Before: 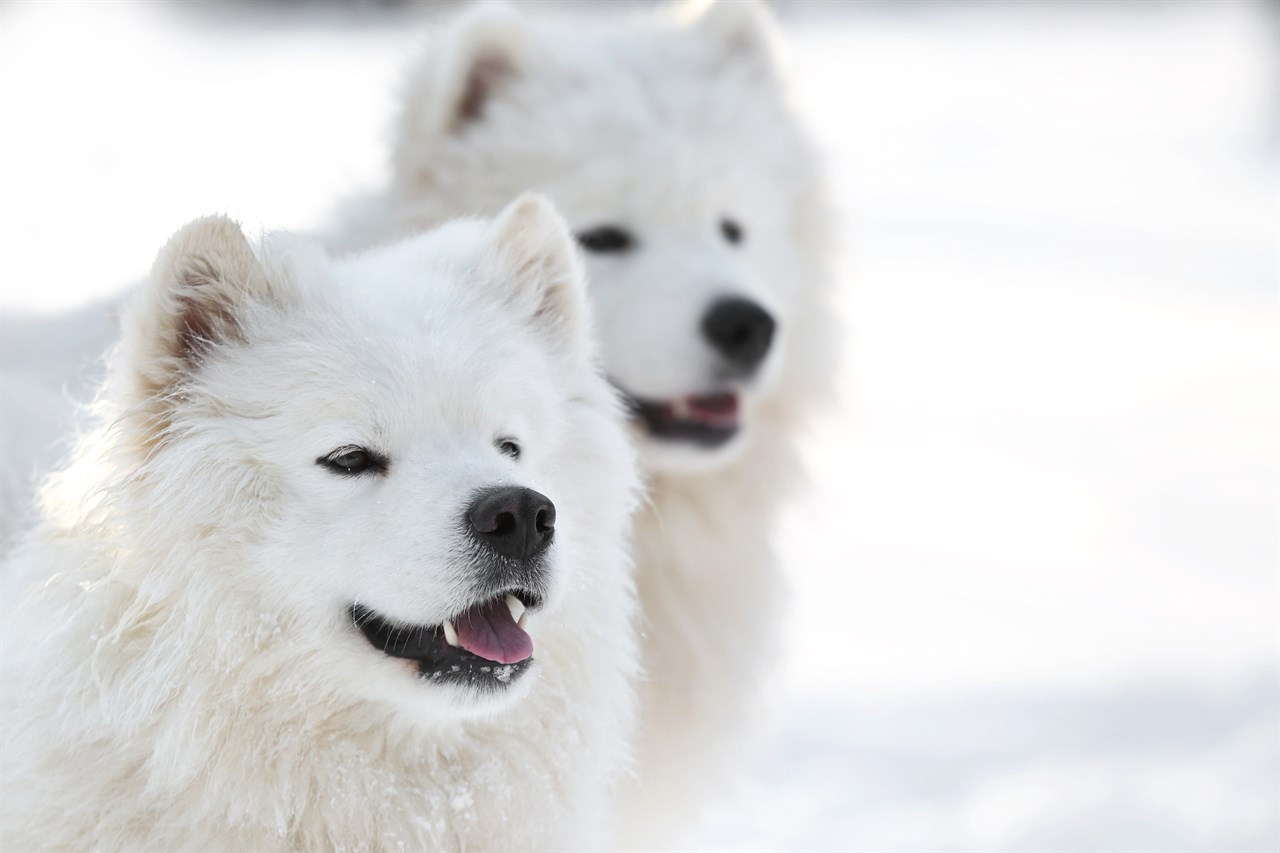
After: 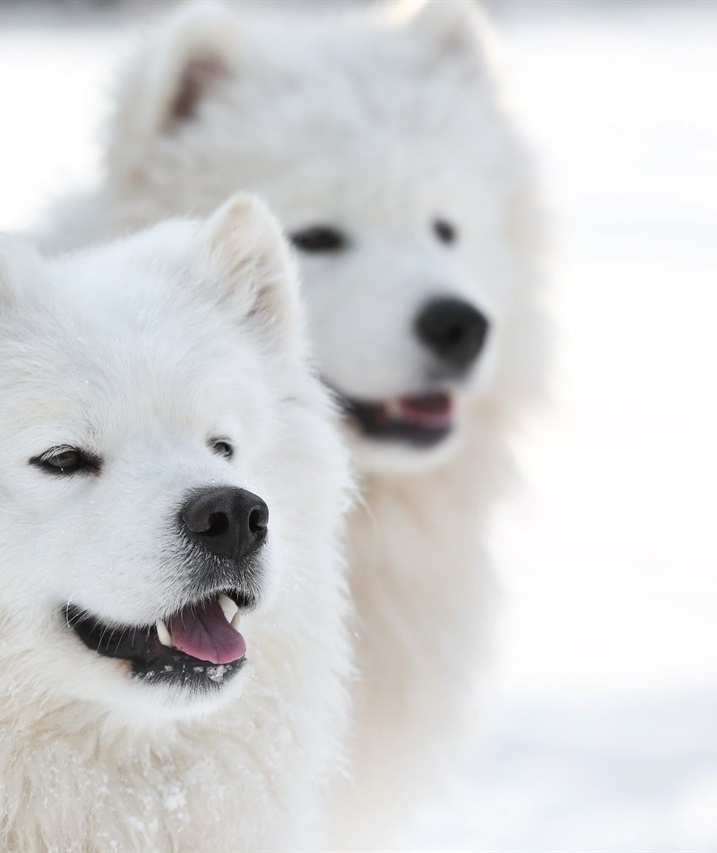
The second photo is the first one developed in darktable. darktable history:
crop and rotate: left 22.422%, right 21.504%
